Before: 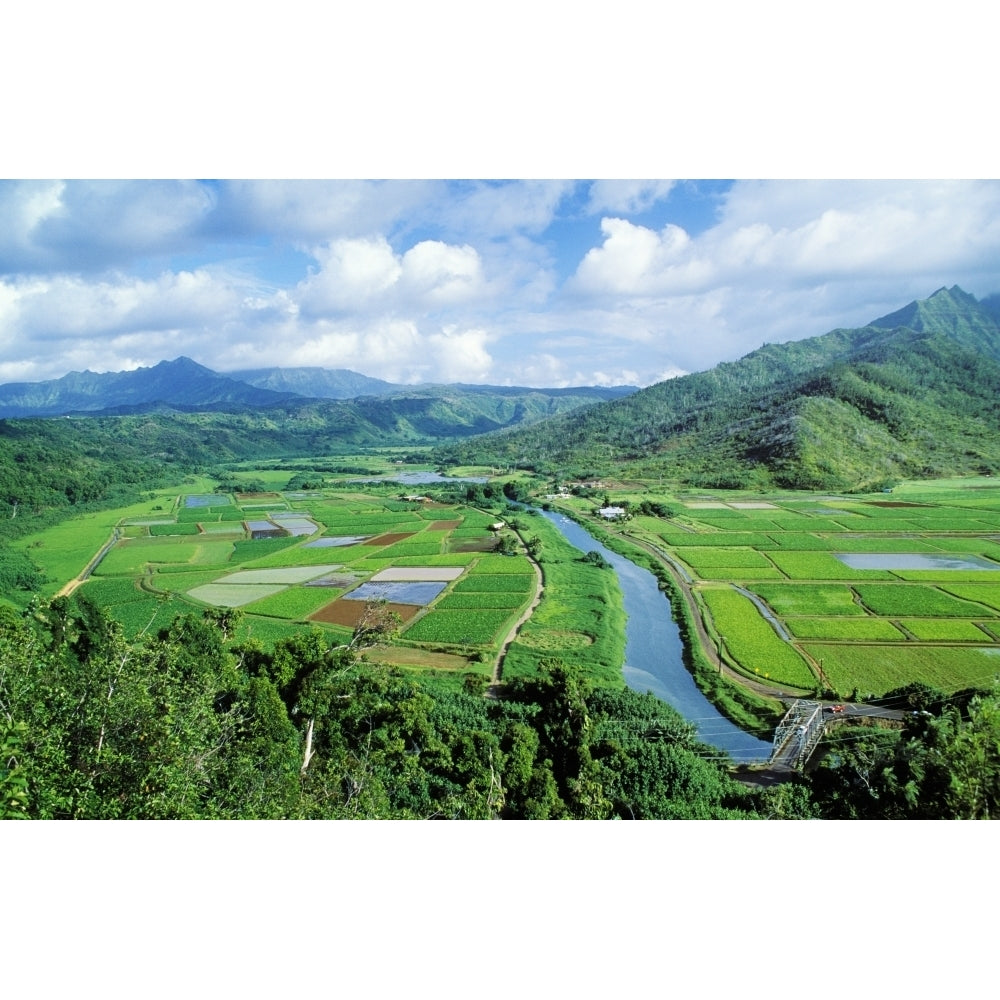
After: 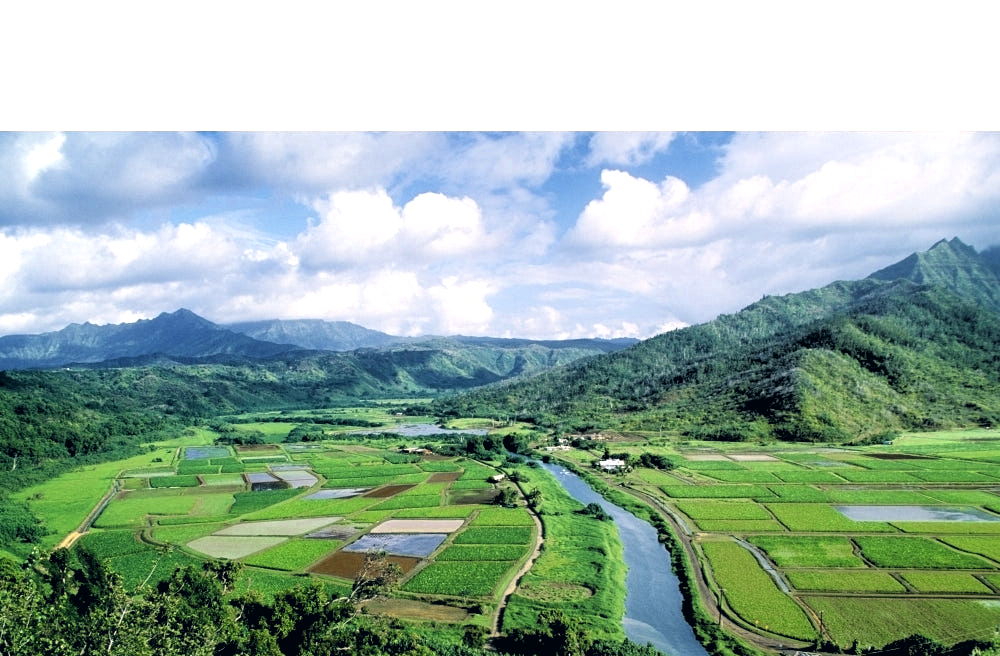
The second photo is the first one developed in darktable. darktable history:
color zones: curves: ch0 [(0.11, 0.396) (0.195, 0.36) (0.25, 0.5) (0.303, 0.412) (0.357, 0.544) (0.75, 0.5) (0.967, 0.328)]; ch1 [(0, 0.468) (0.112, 0.512) (0.202, 0.6) (0.25, 0.5) (0.307, 0.352) (0.357, 0.544) (0.75, 0.5) (0.963, 0.524)]
crop and rotate: top 4.848%, bottom 29.503%
exposure: compensate highlight preservation false
white balance: emerald 1
color correction: highlights a* 5.38, highlights b* 5.3, shadows a* -4.26, shadows b* -5.11
levels: levels [0.182, 0.542, 0.902]
